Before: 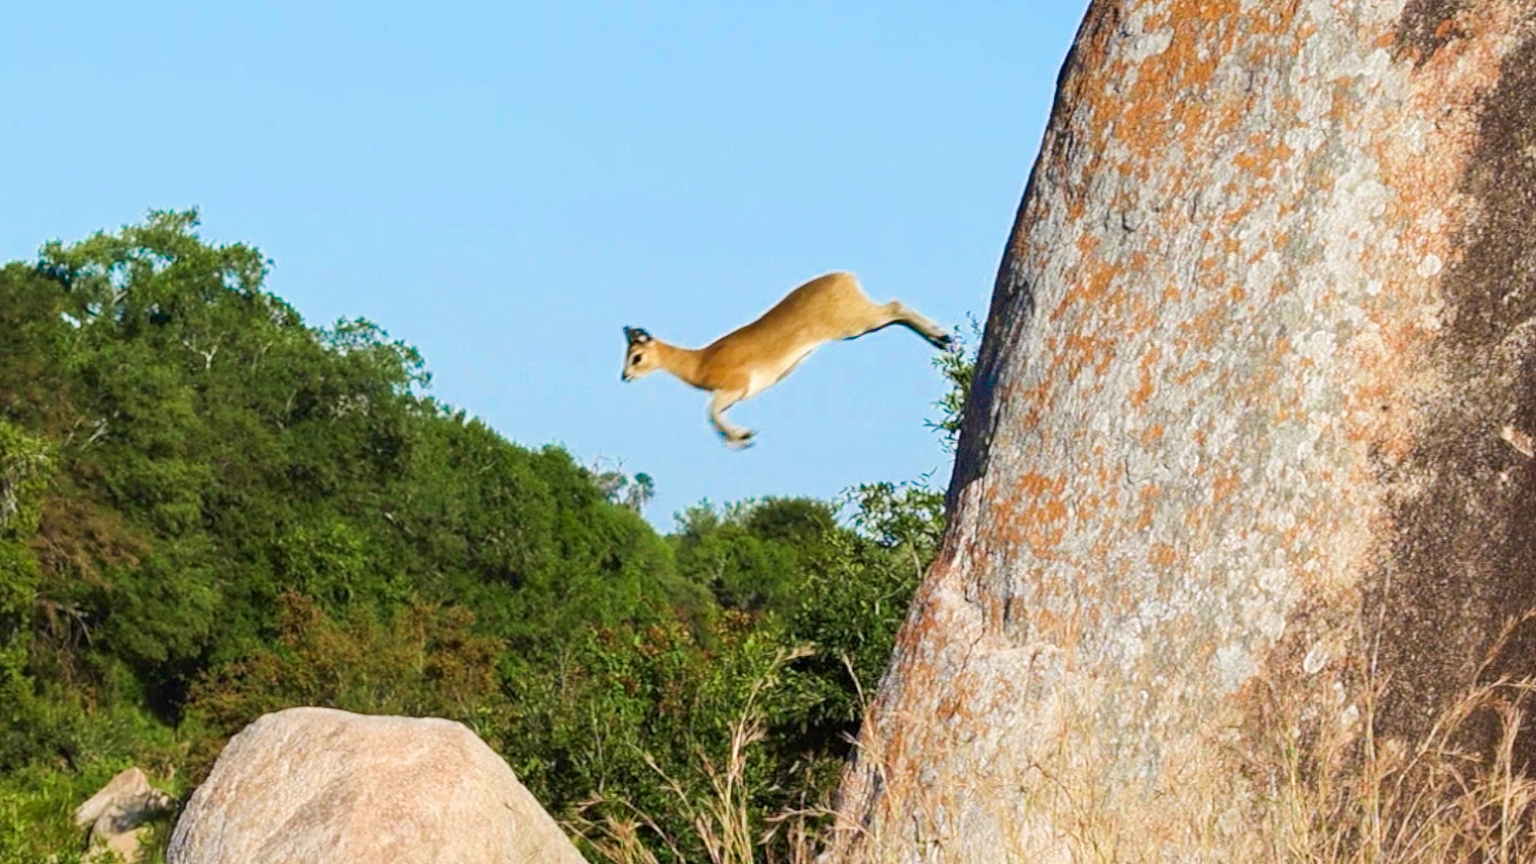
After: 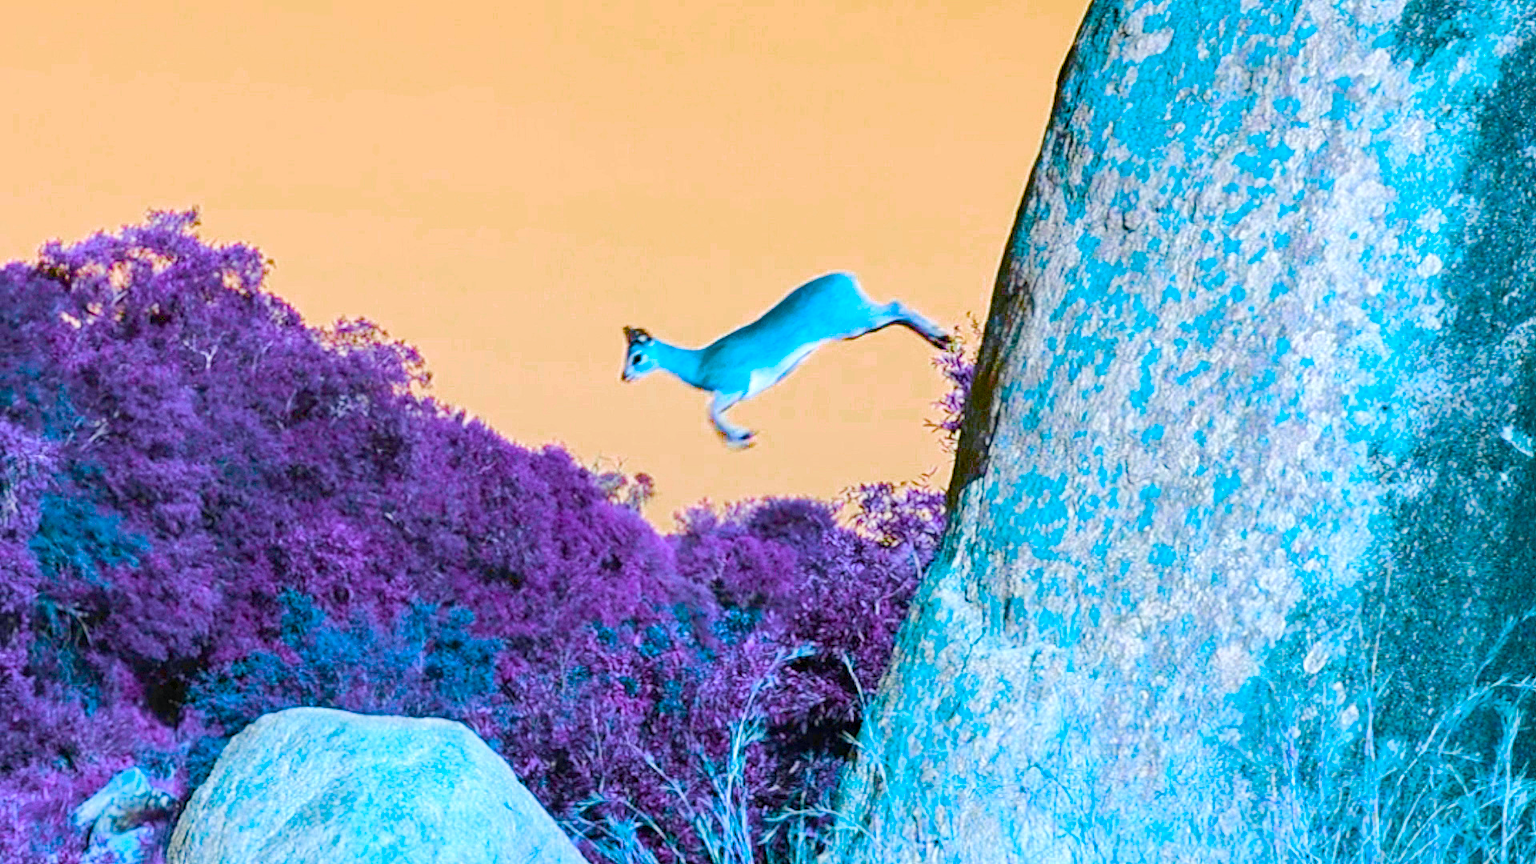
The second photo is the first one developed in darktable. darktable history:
haze removal: adaptive false
color balance rgb: perceptual saturation grading › global saturation 20%, perceptual saturation grading › highlights -25.736%, perceptual saturation grading › shadows 26.09%, hue shift 177.5°, perceptual brilliance grading › mid-tones 9.311%, perceptual brilliance grading › shadows 15.788%, global vibrance 49.545%, contrast 0.511%
